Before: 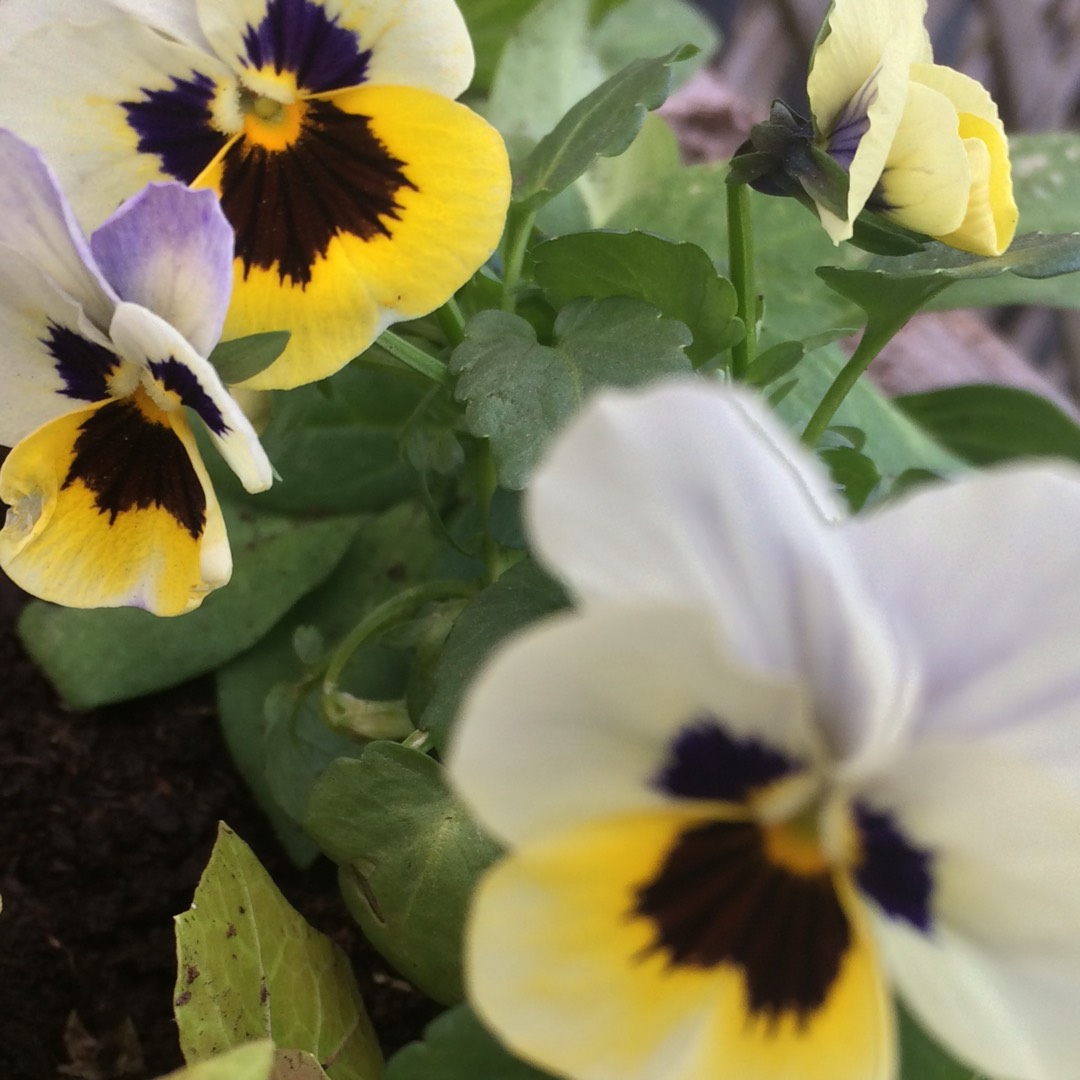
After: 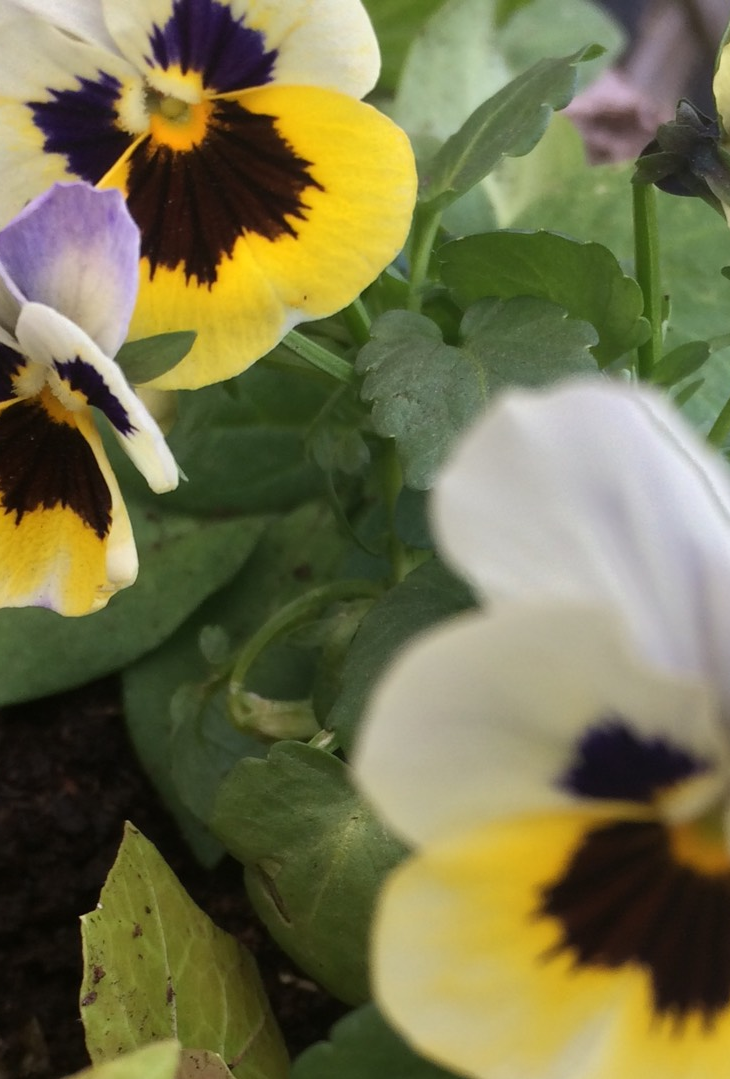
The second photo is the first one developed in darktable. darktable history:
crop and rotate: left 8.791%, right 23.609%
